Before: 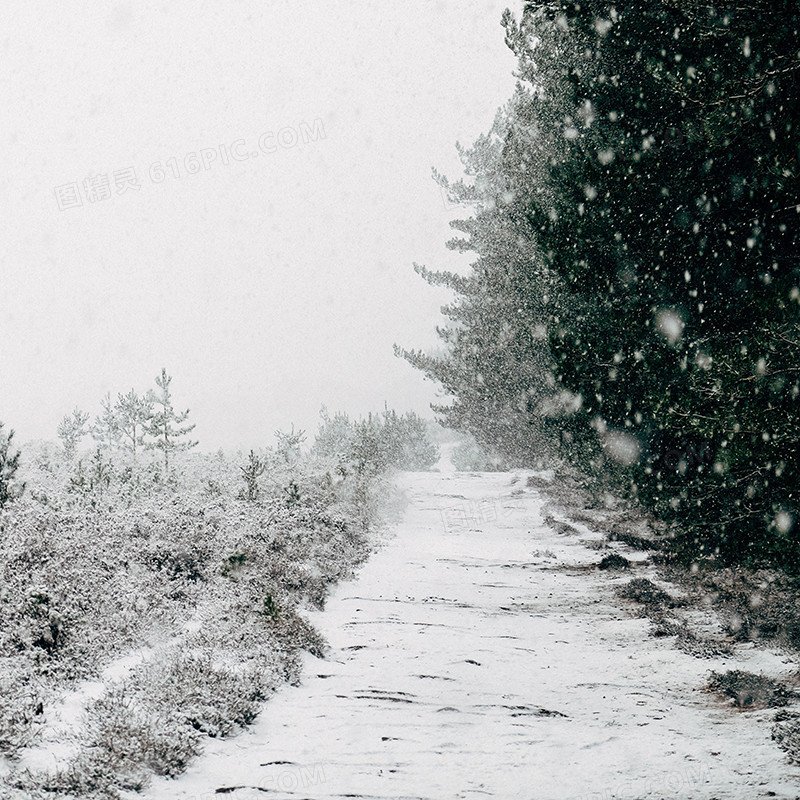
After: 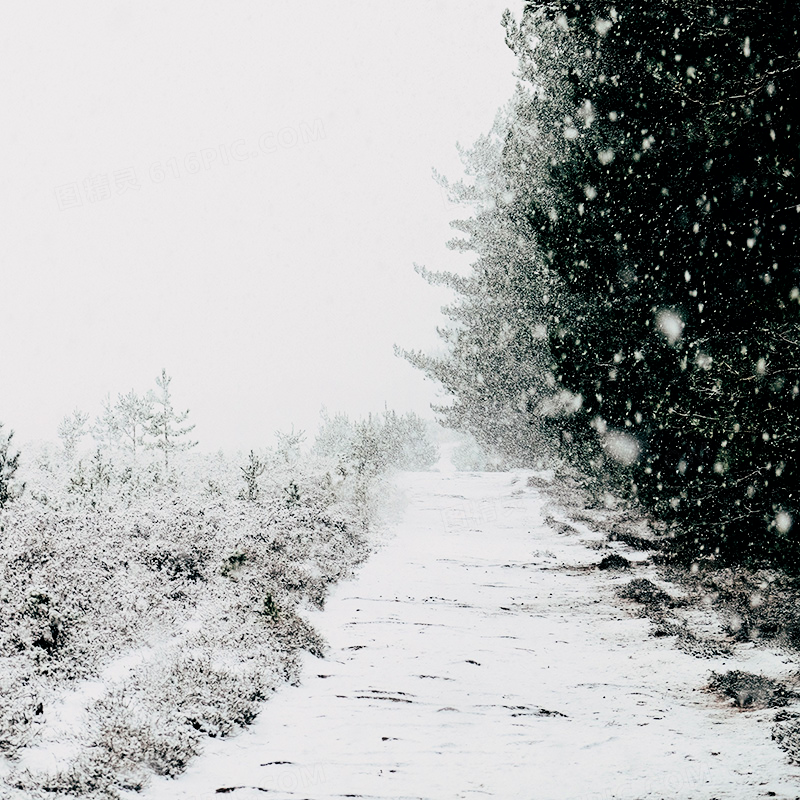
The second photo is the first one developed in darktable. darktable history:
exposure: exposure 0.607 EV, compensate highlight preservation false
filmic rgb: black relative exposure -7.5 EV, white relative exposure 4.99 EV, hardness 3.31, contrast 1.299, color science v6 (2022)
